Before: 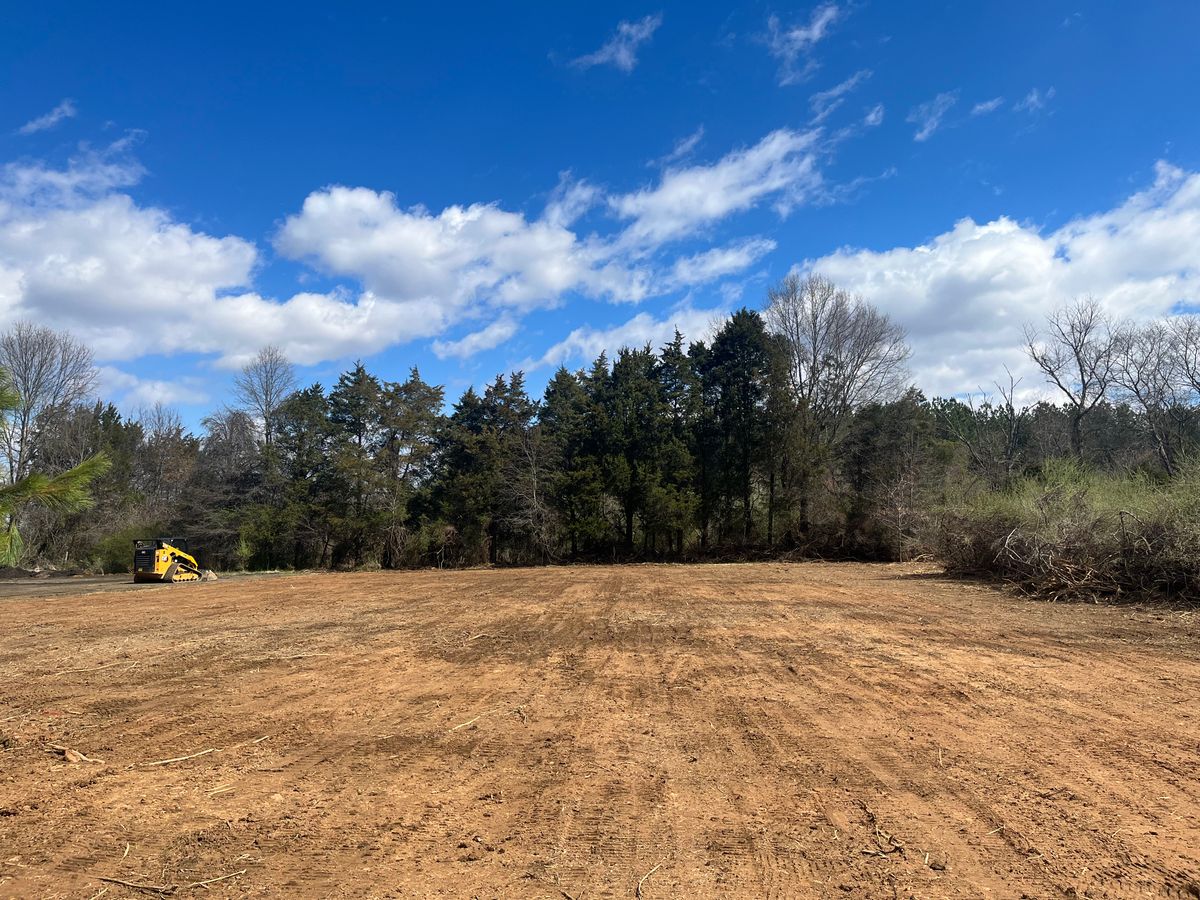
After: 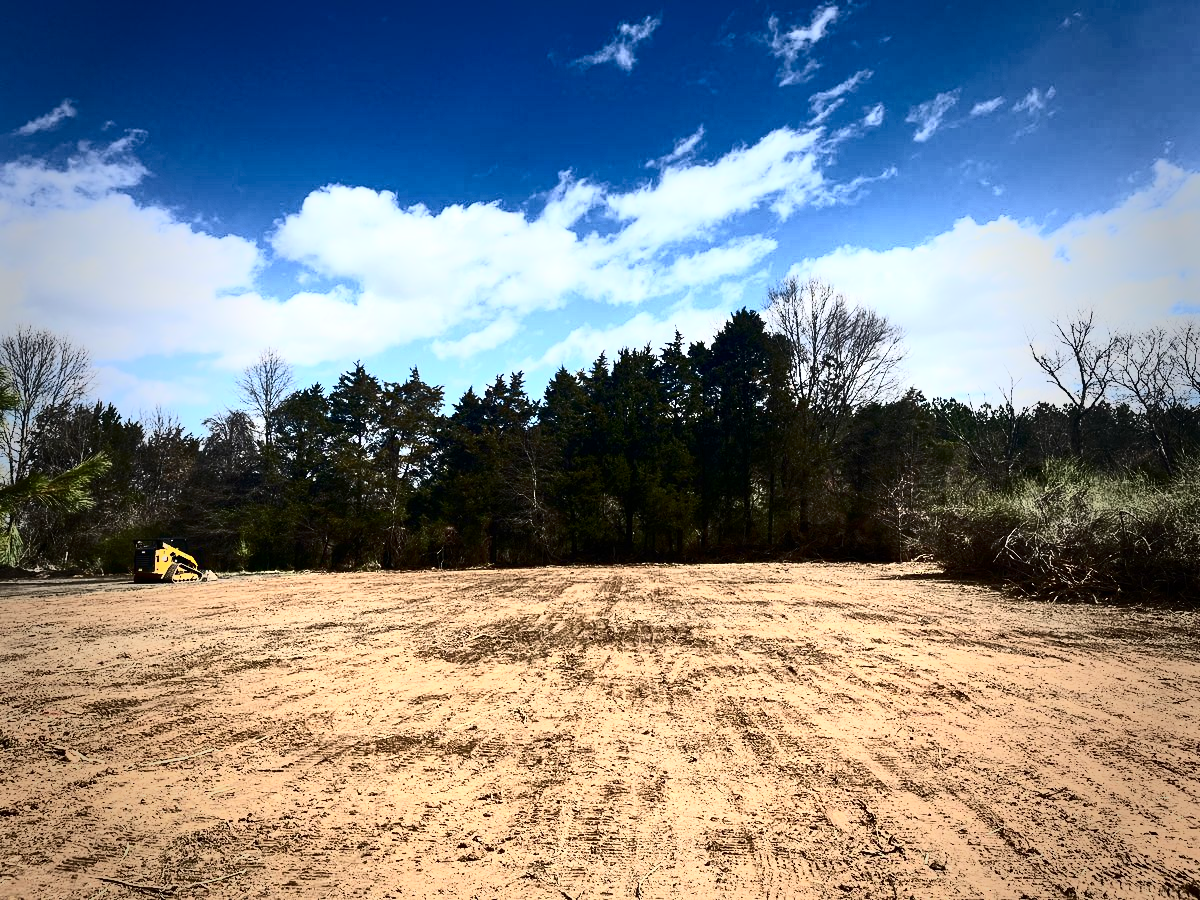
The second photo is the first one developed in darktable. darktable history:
vignetting: fall-off start 64.7%, saturation -0.02, width/height ratio 0.877
contrast brightness saturation: contrast 0.917, brightness 0.191
